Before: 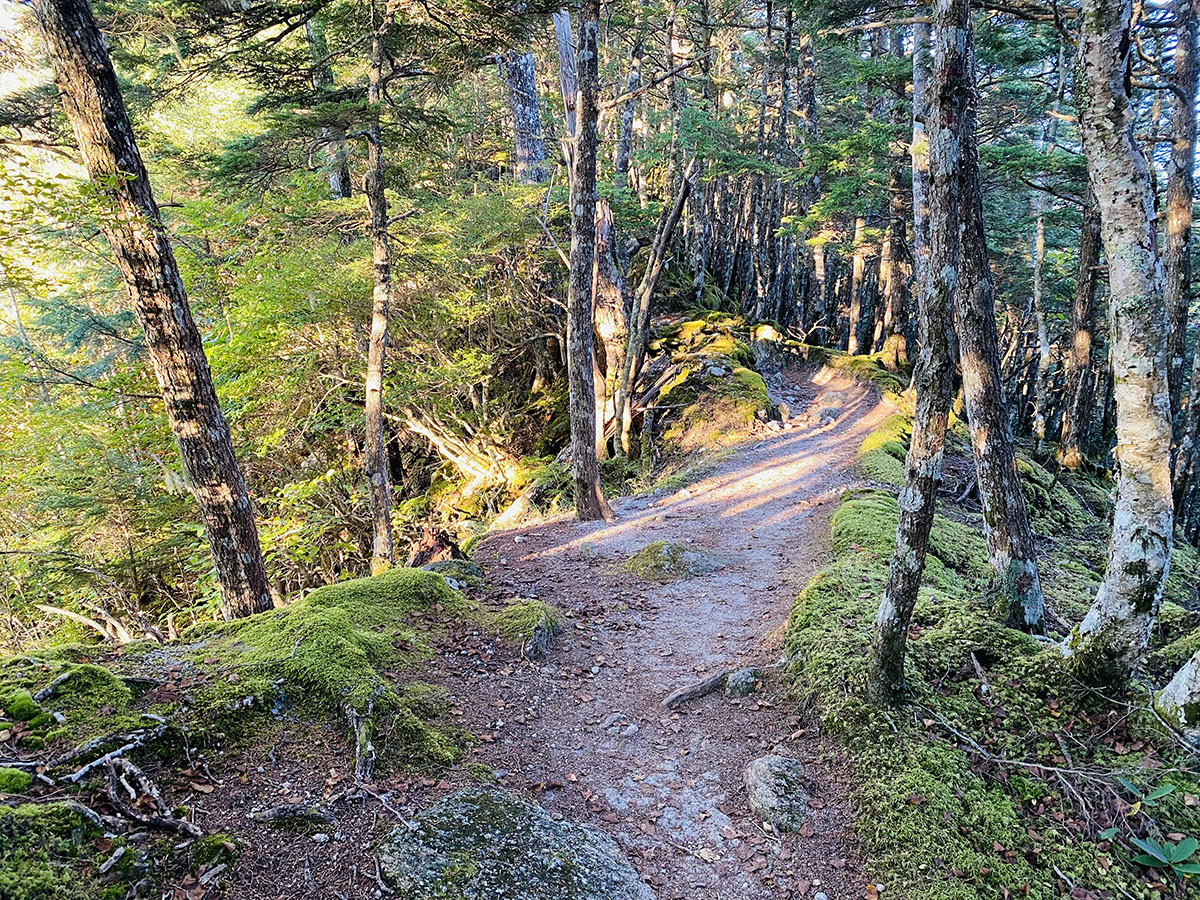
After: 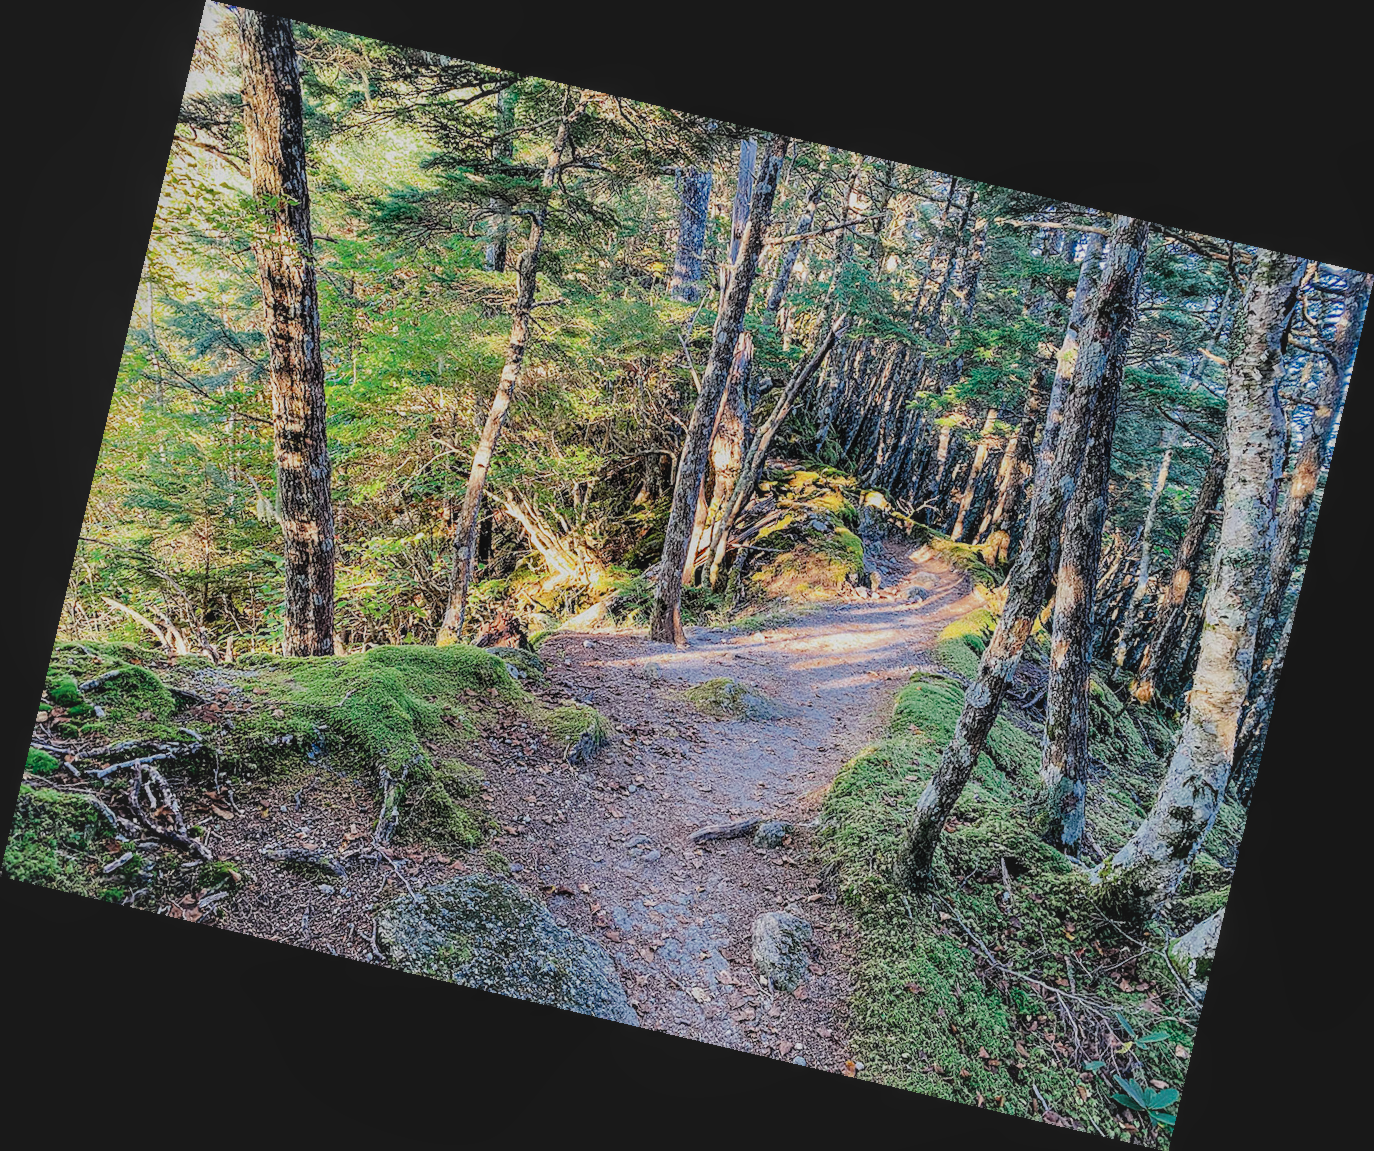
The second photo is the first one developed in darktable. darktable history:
rotate and perspective: rotation 13.27°, automatic cropping off
local contrast: detail 150%
contrast brightness saturation: contrast -0.19, saturation 0.19
color zones: curves: ch0 [(0, 0.5) (0.125, 0.4) (0.25, 0.5) (0.375, 0.4) (0.5, 0.4) (0.625, 0.35) (0.75, 0.35) (0.875, 0.5)]; ch1 [(0, 0.35) (0.125, 0.45) (0.25, 0.35) (0.375, 0.35) (0.5, 0.35) (0.625, 0.35) (0.75, 0.45) (0.875, 0.35)]; ch2 [(0, 0.6) (0.125, 0.5) (0.25, 0.5) (0.375, 0.6) (0.5, 0.6) (0.625, 0.5) (0.75, 0.5) (0.875, 0.5)]
filmic rgb: black relative exposure -7.65 EV, white relative exposure 4.56 EV, hardness 3.61
